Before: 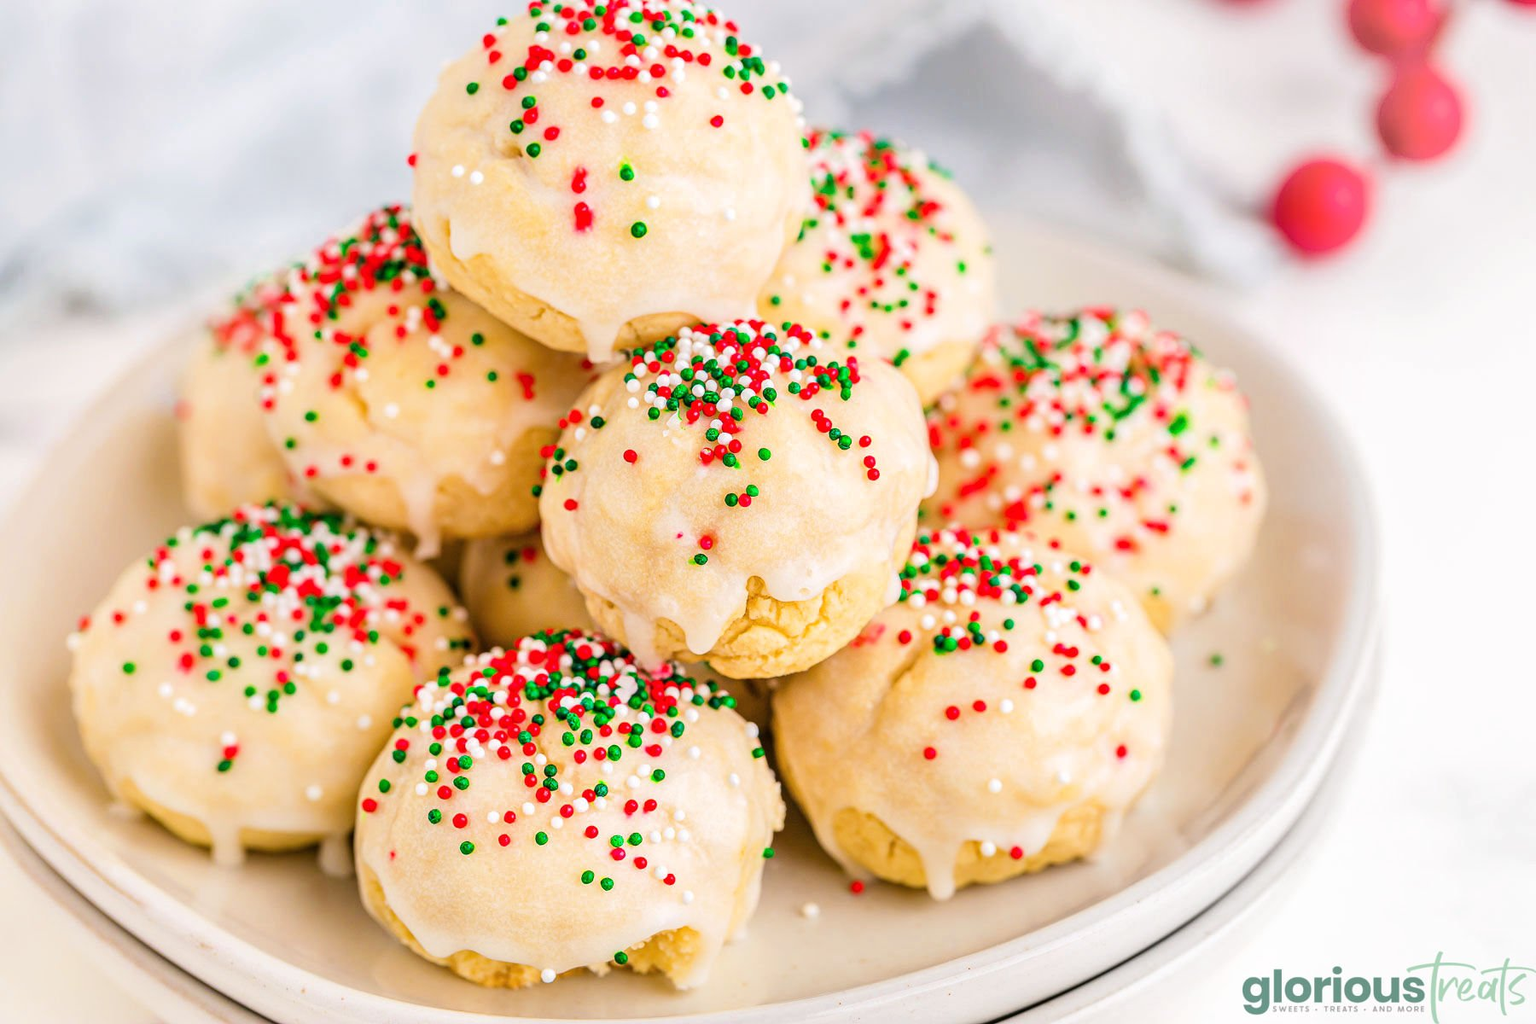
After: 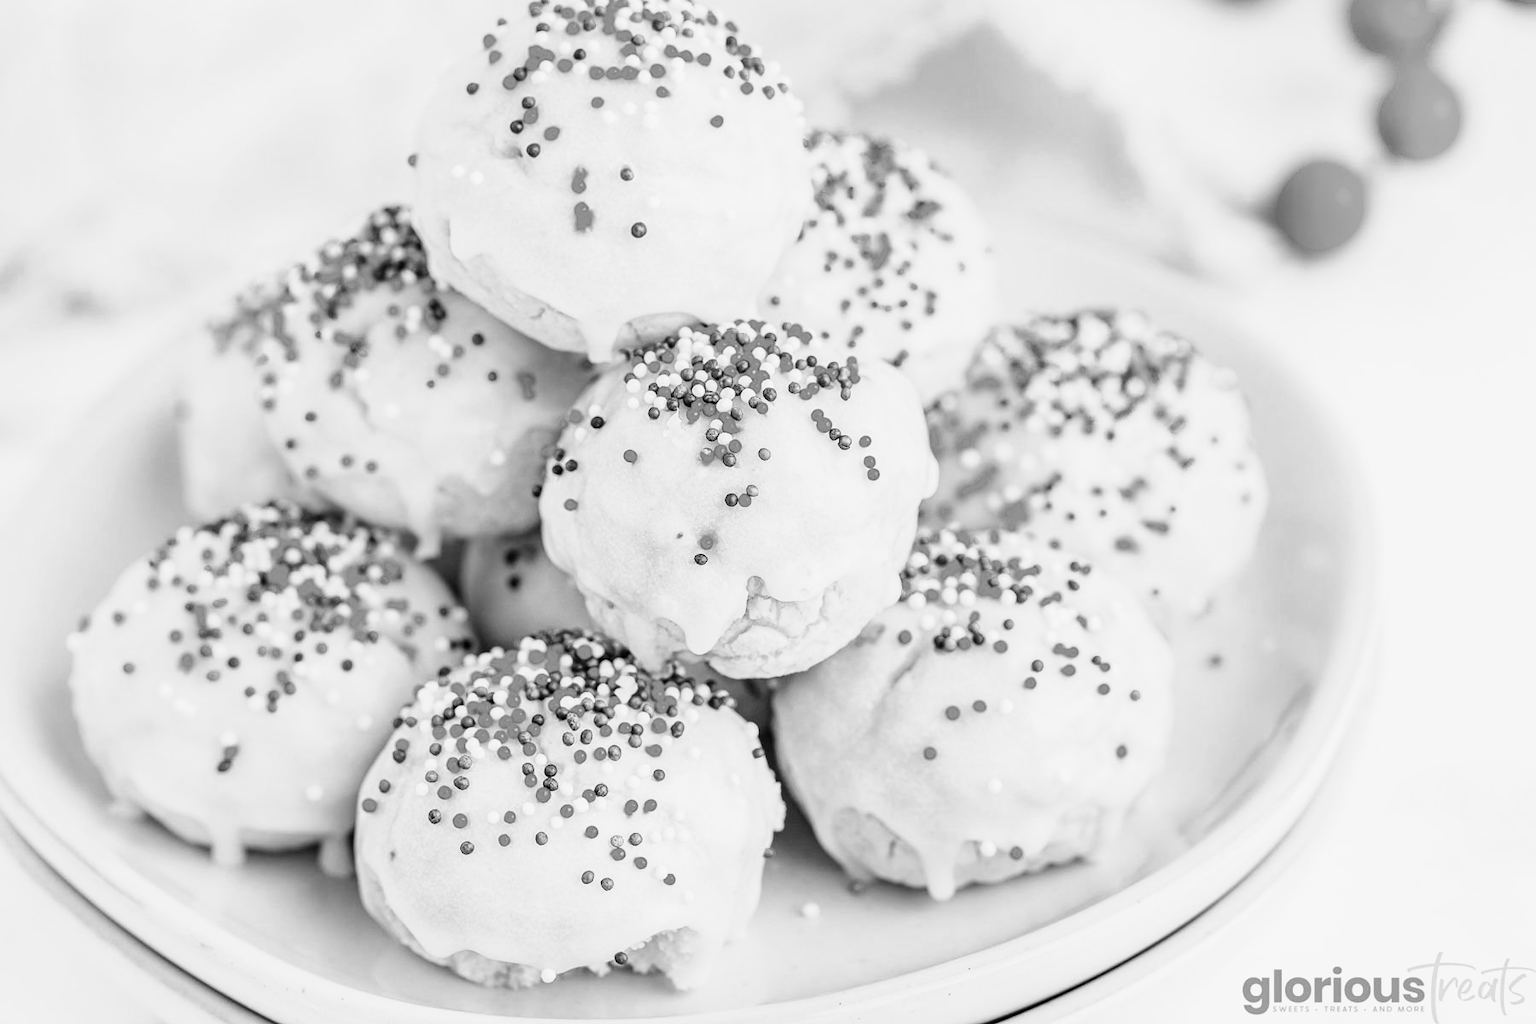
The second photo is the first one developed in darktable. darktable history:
monochrome: on, module defaults
color contrast: green-magenta contrast 0.3, blue-yellow contrast 0.15
tone curve: curves: ch0 [(0, 0) (0.091, 0.077) (0.517, 0.574) (0.745, 0.82) (0.844, 0.908) (0.909, 0.942) (1, 0.973)]; ch1 [(0, 0) (0.437, 0.404) (0.5, 0.5) (0.534, 0.554) (0.58, 0.603) (0.616, 0.649) (1, 1)]; ch2 [(0, 0) (0.442, 0.415) (0.5, 0.5) (0.535, 0.557) (0.585, 0.62) (1, 1)], color space Lab, independent channels, preserve colors none
